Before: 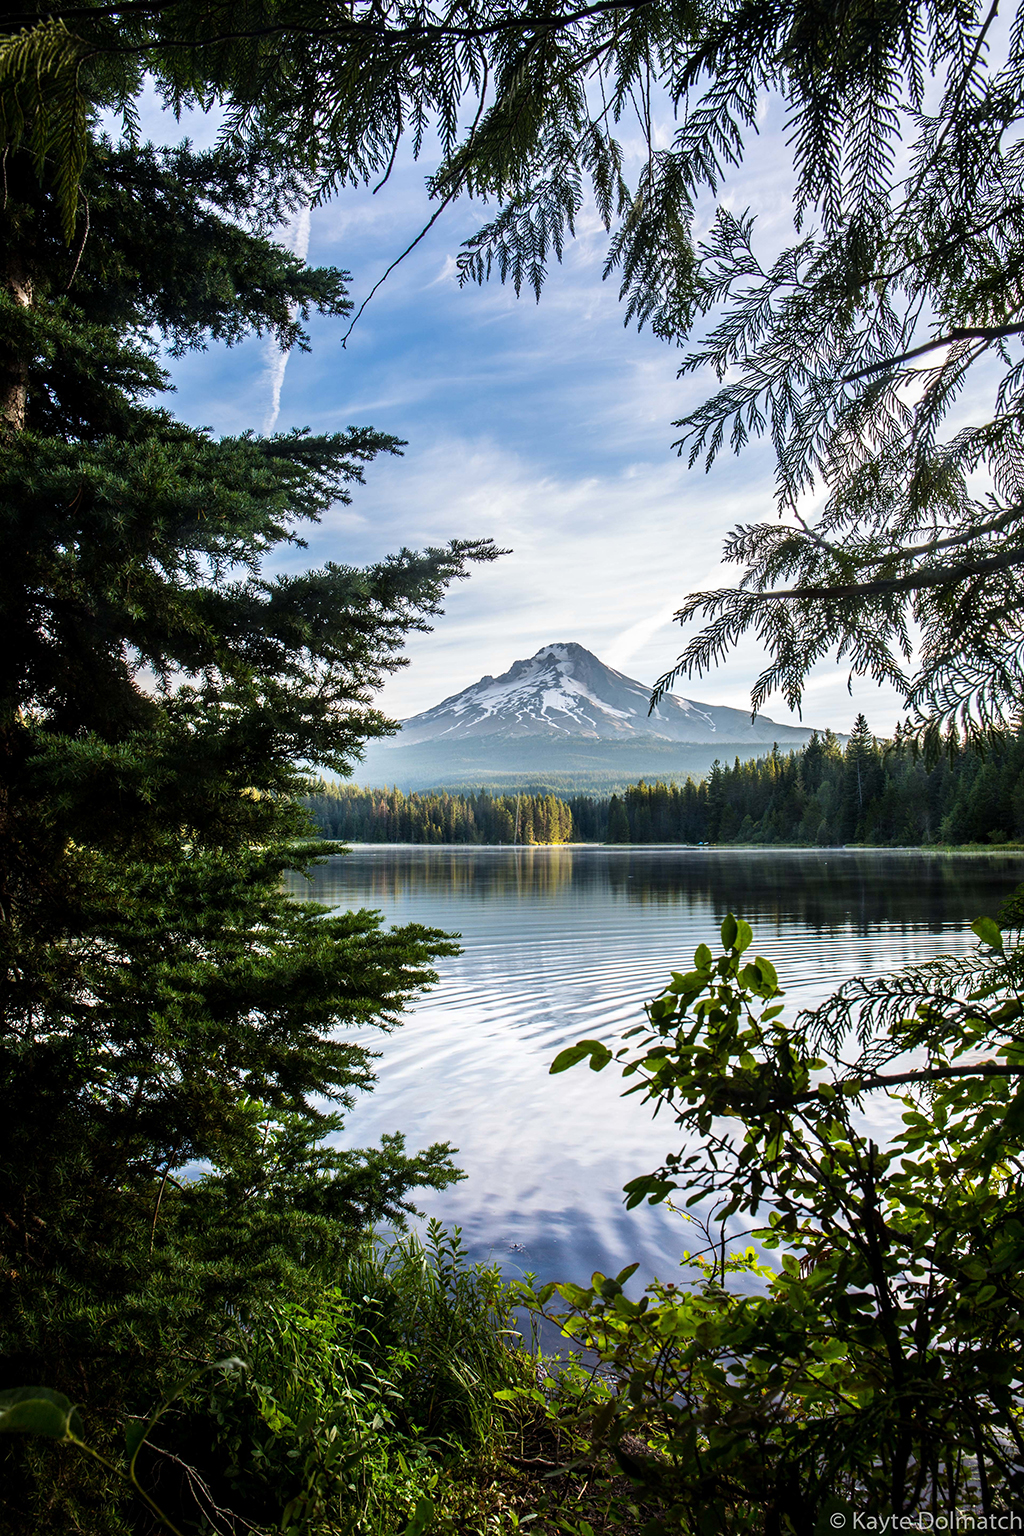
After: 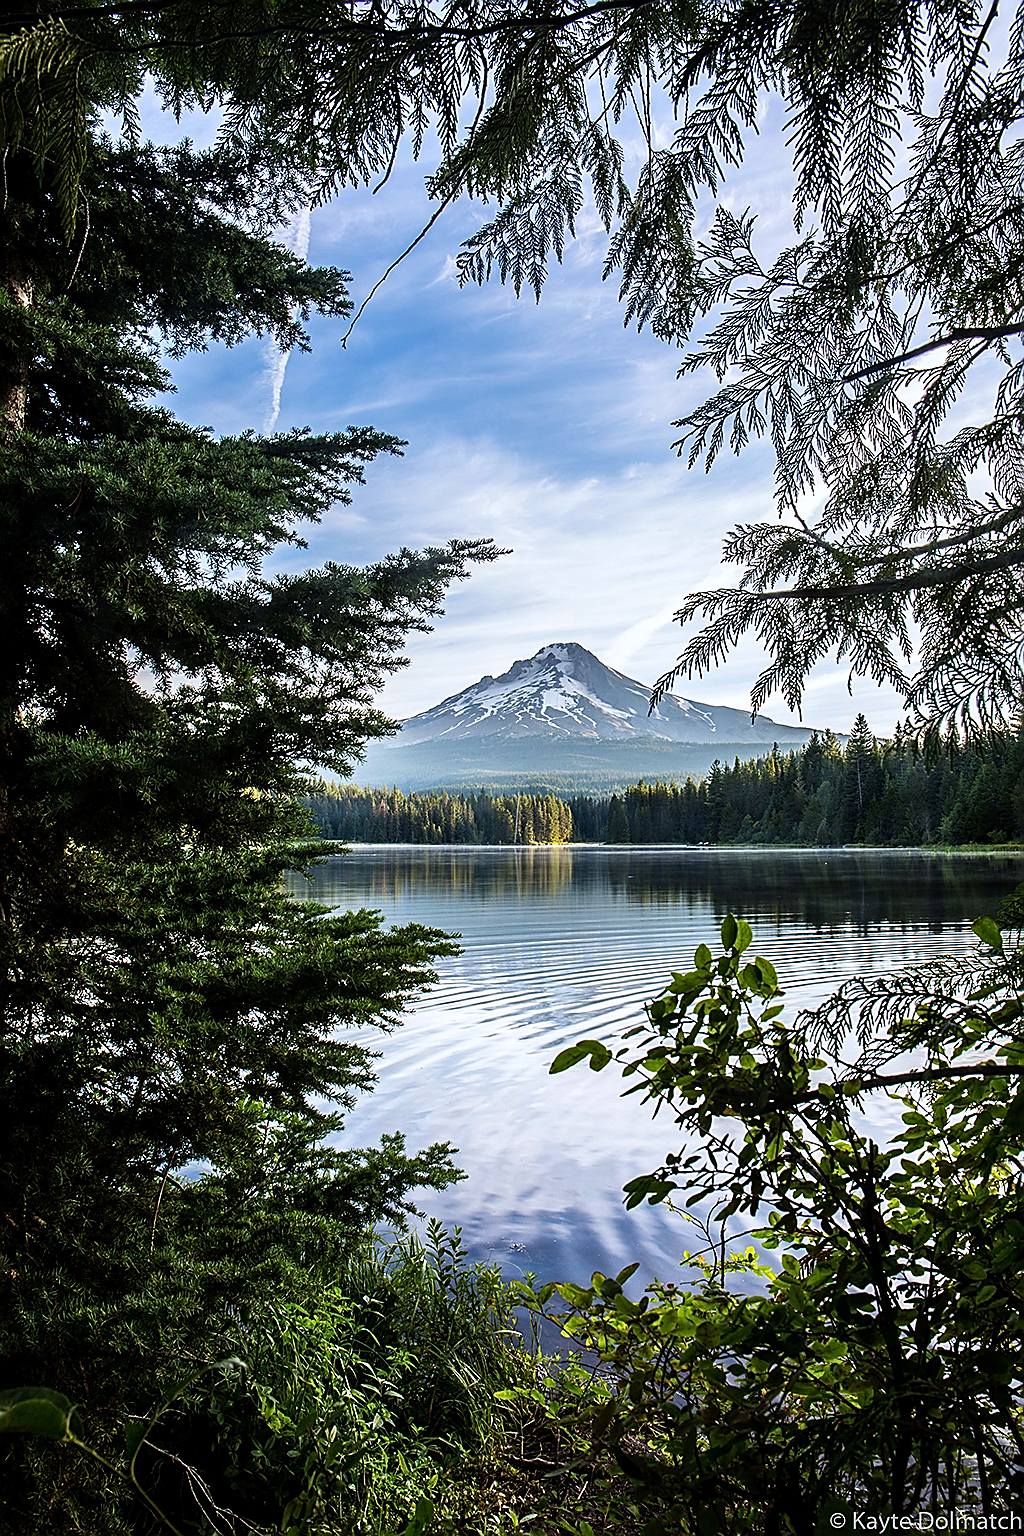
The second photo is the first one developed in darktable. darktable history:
sharpen: radius 1.4, amount 1.25, threshold 0.7
white balance: red 0.98, blue 1.034
